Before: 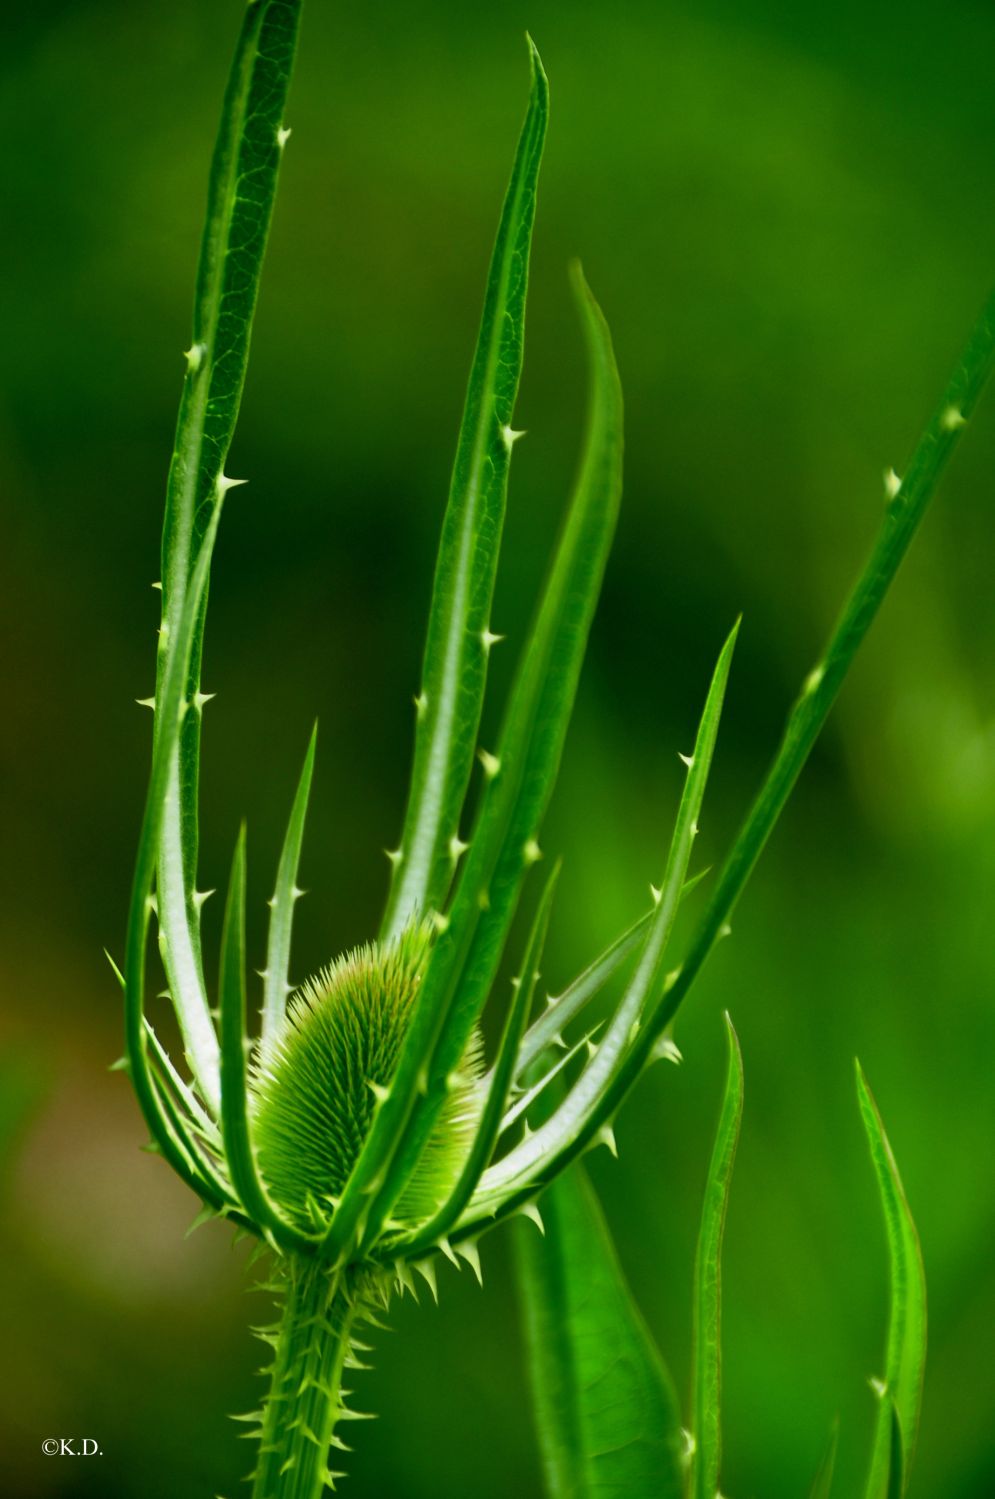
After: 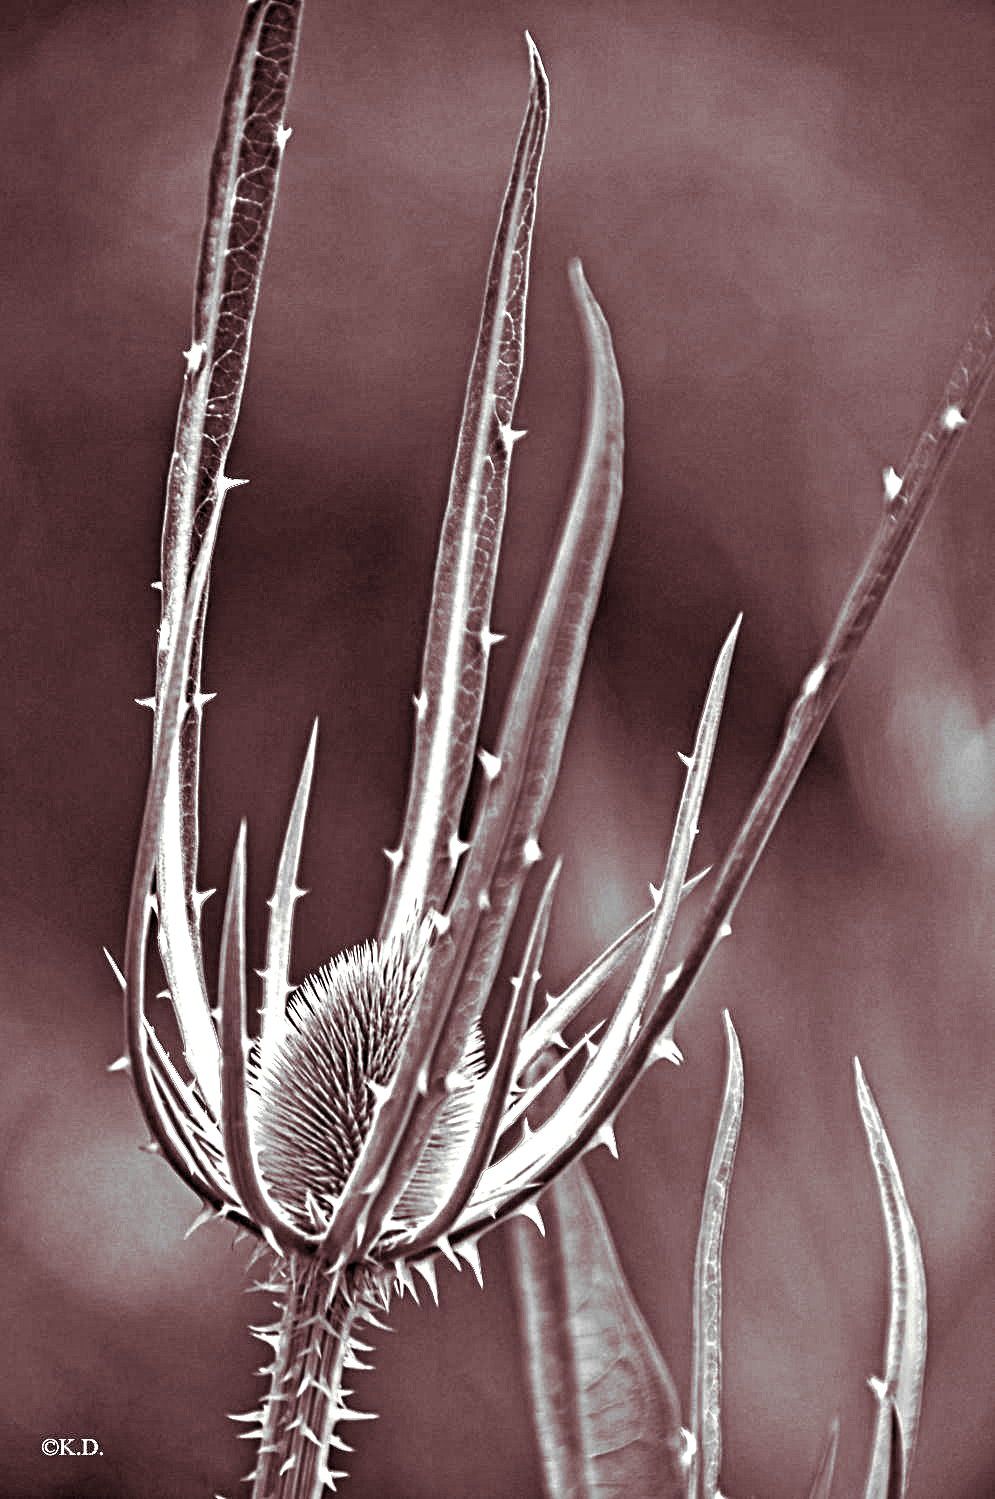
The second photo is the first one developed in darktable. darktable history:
split-toning: on, module defaults
color calibration: output gray [0.267, 0.423, 0.261, 0], illuminant same as pipeline (D50), adaptation none (bypass)
contrast equalizer: octaves 7, y [[0.406, 0.494, 0.589, 0.753, 0.877, 0.999], [0.5 ×6], [0.5 ×6], [0 ×6], [0 ×6]]
color zones: curves: ch0 [(0, 0.5) (0.125, 0.4) (0.25, 0.5) (0.375, 0.4) (0.5, 0.4) (0.625, 0.6) (0.75, 0.6) (0.875, 0.5)]; ch1 [(0, 0.4) (0.125, 0.5) (0.25, 0.4) (0.375, 0.4) (0.5, 0.4) (0.625, 0.4) (0.75, 0.5) (0.875, 0.4)]; ch2 [(0, 0.6) (0.125, 0.5) (0.25, 0.5) (0.375, 0.6) (0.5, 0.6) (0.625, 0.5) (0.75, 0.5) (0.875, 0.5)]
exposure: black level correction 0, exposure 1.1 EV, compensate exposure bias true, compensate highlight preservation false
